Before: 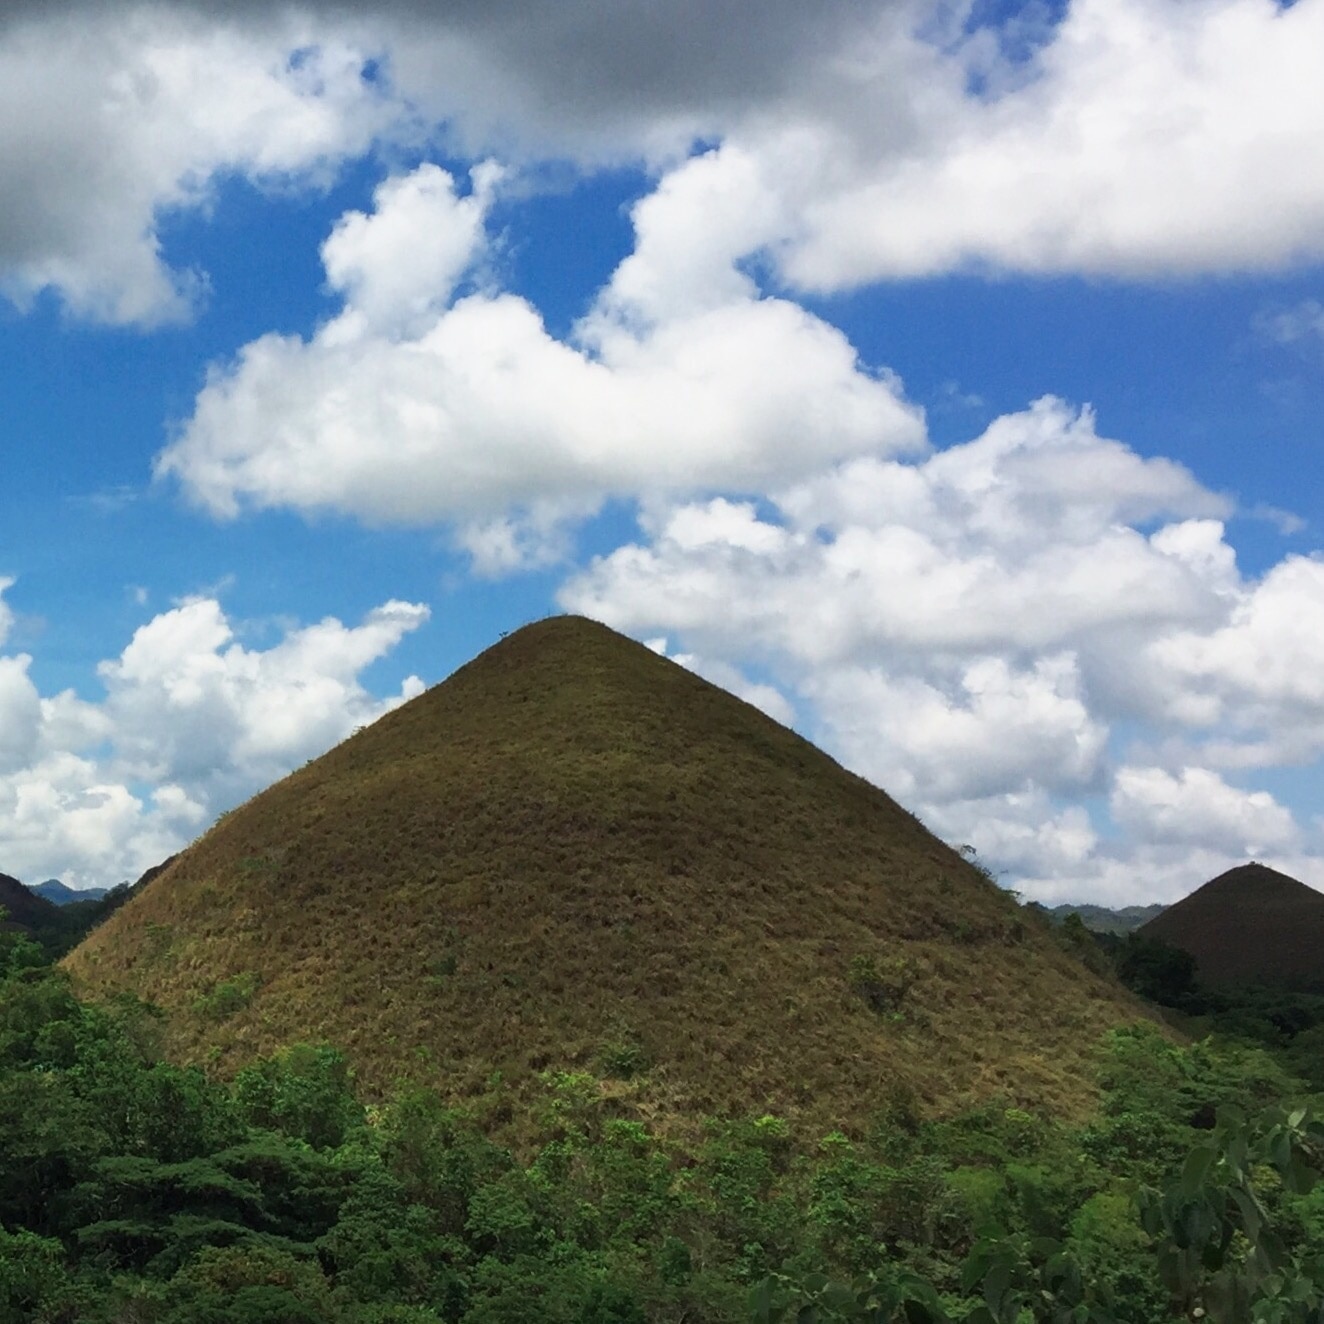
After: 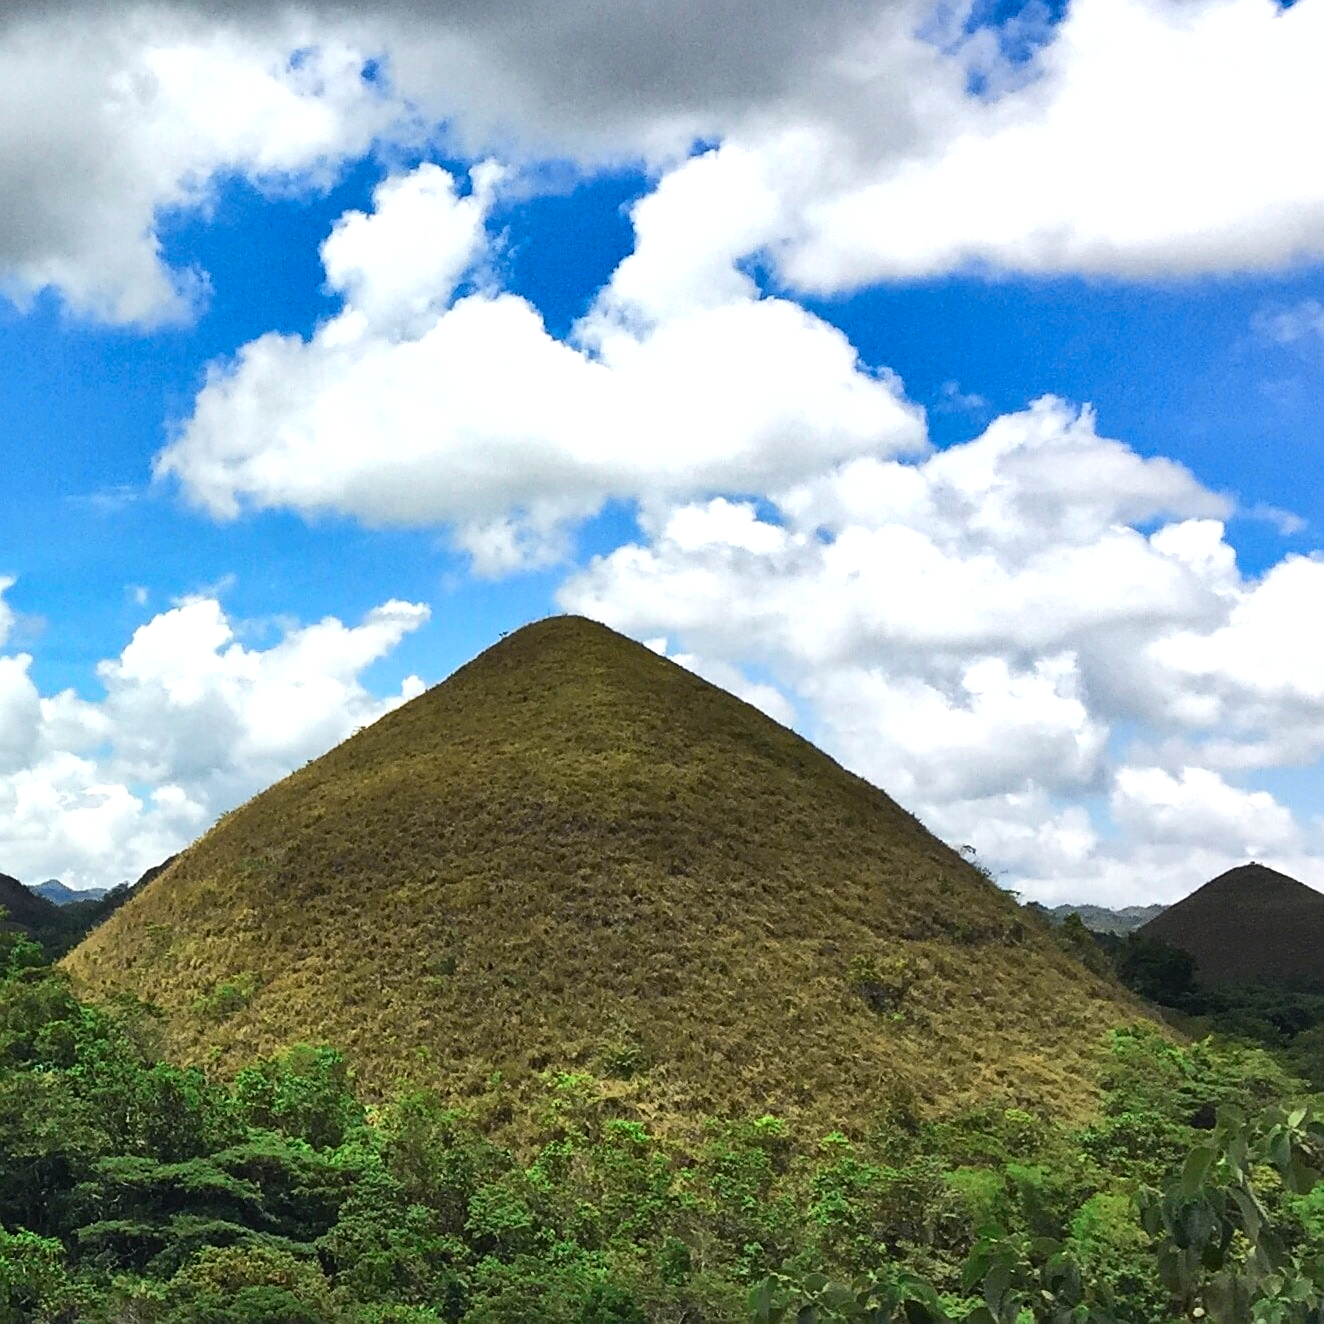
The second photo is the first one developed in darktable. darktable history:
tone equalizer: on, module defaults
sharpen: on, module defaults
tone curve: curves: ch0 [(0, 0.02) (0.063, 0.058) (0.262, 0.243) (0.447, 0.468) (0.544, 0.596) (0.805, 0.823) (1, 0.952)]; ch1 [(0, 0) (0.339, 0.31) (0.417, 0.401) (0.452, 0.455) (0.482, 0.483) (0.502, 0.499) (0.517, 0.506) (0.55, 0.542) (0.588, 0.604) (0.729, 0.782) (1, 1)]; ch2 [(0, 0) (0.346, 0.34) (0.431, 0.45) (0.485, 0.487) (0.5, 0.496) (0.527, 0.526) (0.56, 0.574) (0.613, 0.642) (0.679, 0.703) (1, 1)], color space Lab, independent channels, preserve colors none
color calibration: illuminant same as pipeline (D50), adaptation XYZ, x 0.346, y 0.358, temperature 5004.1 K
shadows and highlights: soften with gaussian
exposure: exposure 0.77 EV, compensate highlight preservation false
